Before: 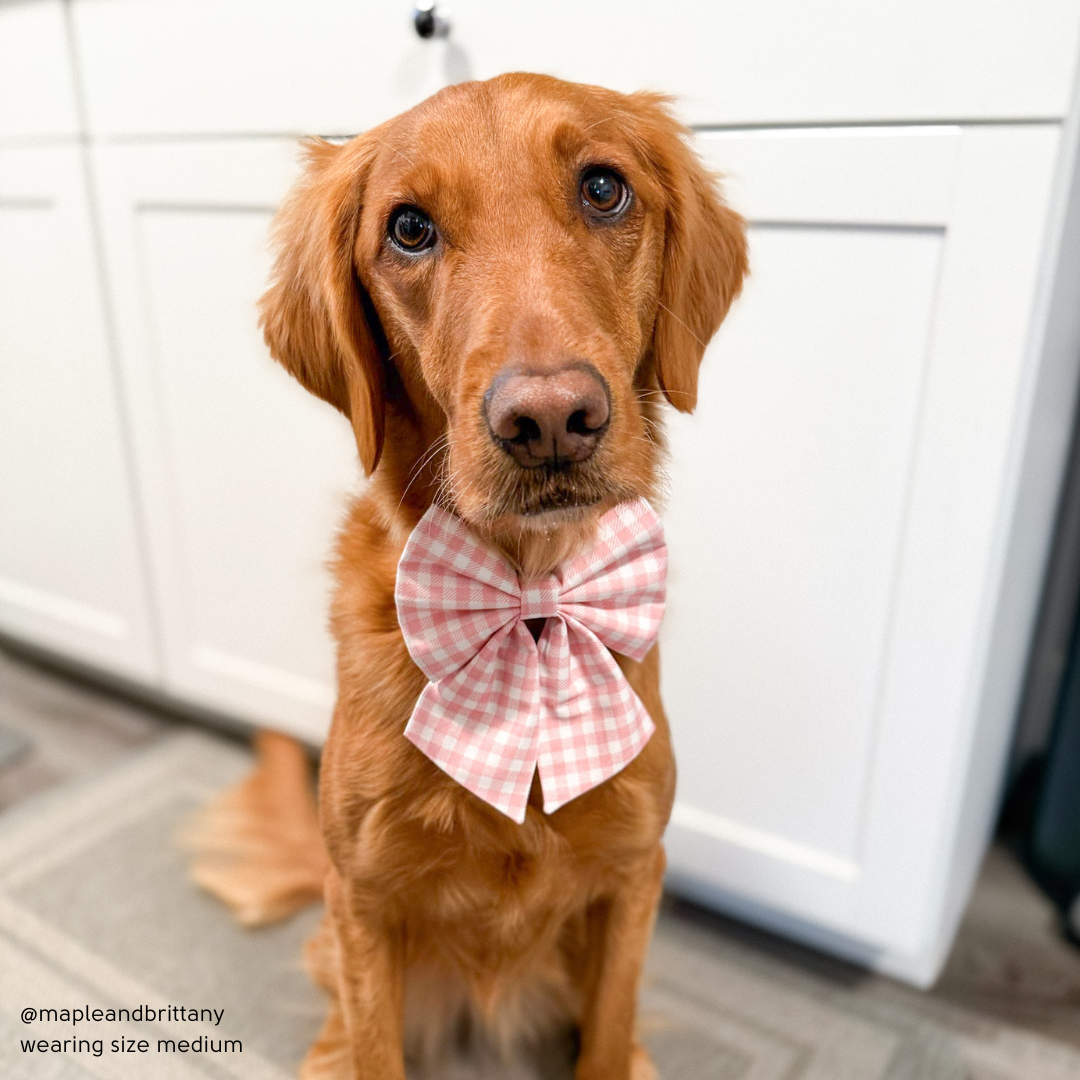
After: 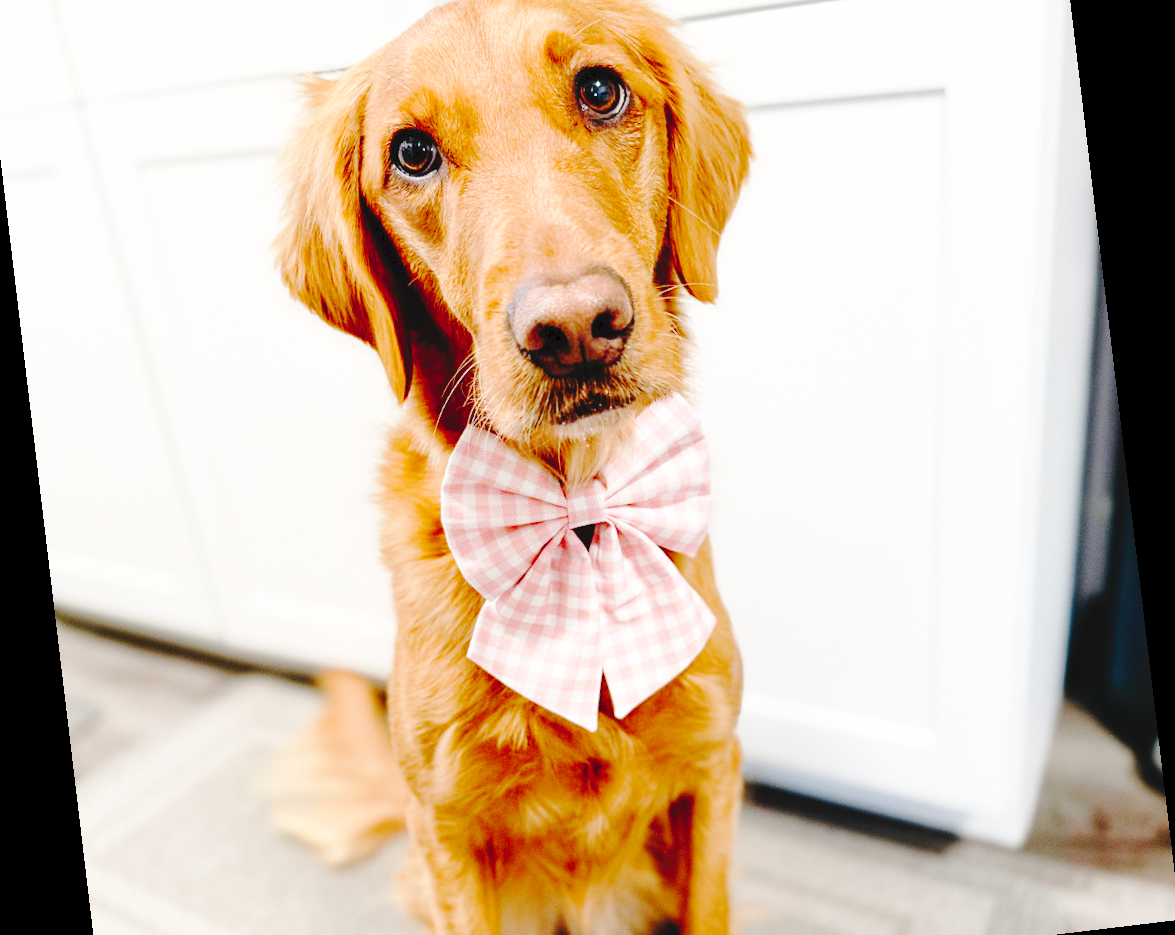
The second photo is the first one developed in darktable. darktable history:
crop and rotate: left 1.814%, top 12.818%, right 0.25%, bottom 9.225%
exposure: exposure 0.014 EV, compensate highlight preservation false
rotate and perspective: rotation -6.83°, automatic cropping off
contrast brightness saturation: contrast 0.01, saturation -0.05
base curve: curves: ch0 [(0, 0) (0.028, 0.03) (0.121, 0.232) (0.46, 0.748) (0.859, 0.968) (1, 1)], preserve colors none
tone curve: curves: ch0 [(0, 0) (0.003, 0.057) (0.011, 0.061) (0.025, 0.065) (0.044, 0.075) (0.069, 0.082) (0.1, 0.09) (0.136, 0.102) (0.177, 0.145) (0.224, 0.195) (0.277, 0.27) (0.335, 0.374) (0.399, 0.486) (0.468, 0.578) (0.543, 0.652) (0.623, 0.717) (0.709, 0.778) (0.801, 0.837) (0.898, 0.909) (1, 1)], preserve colors none
